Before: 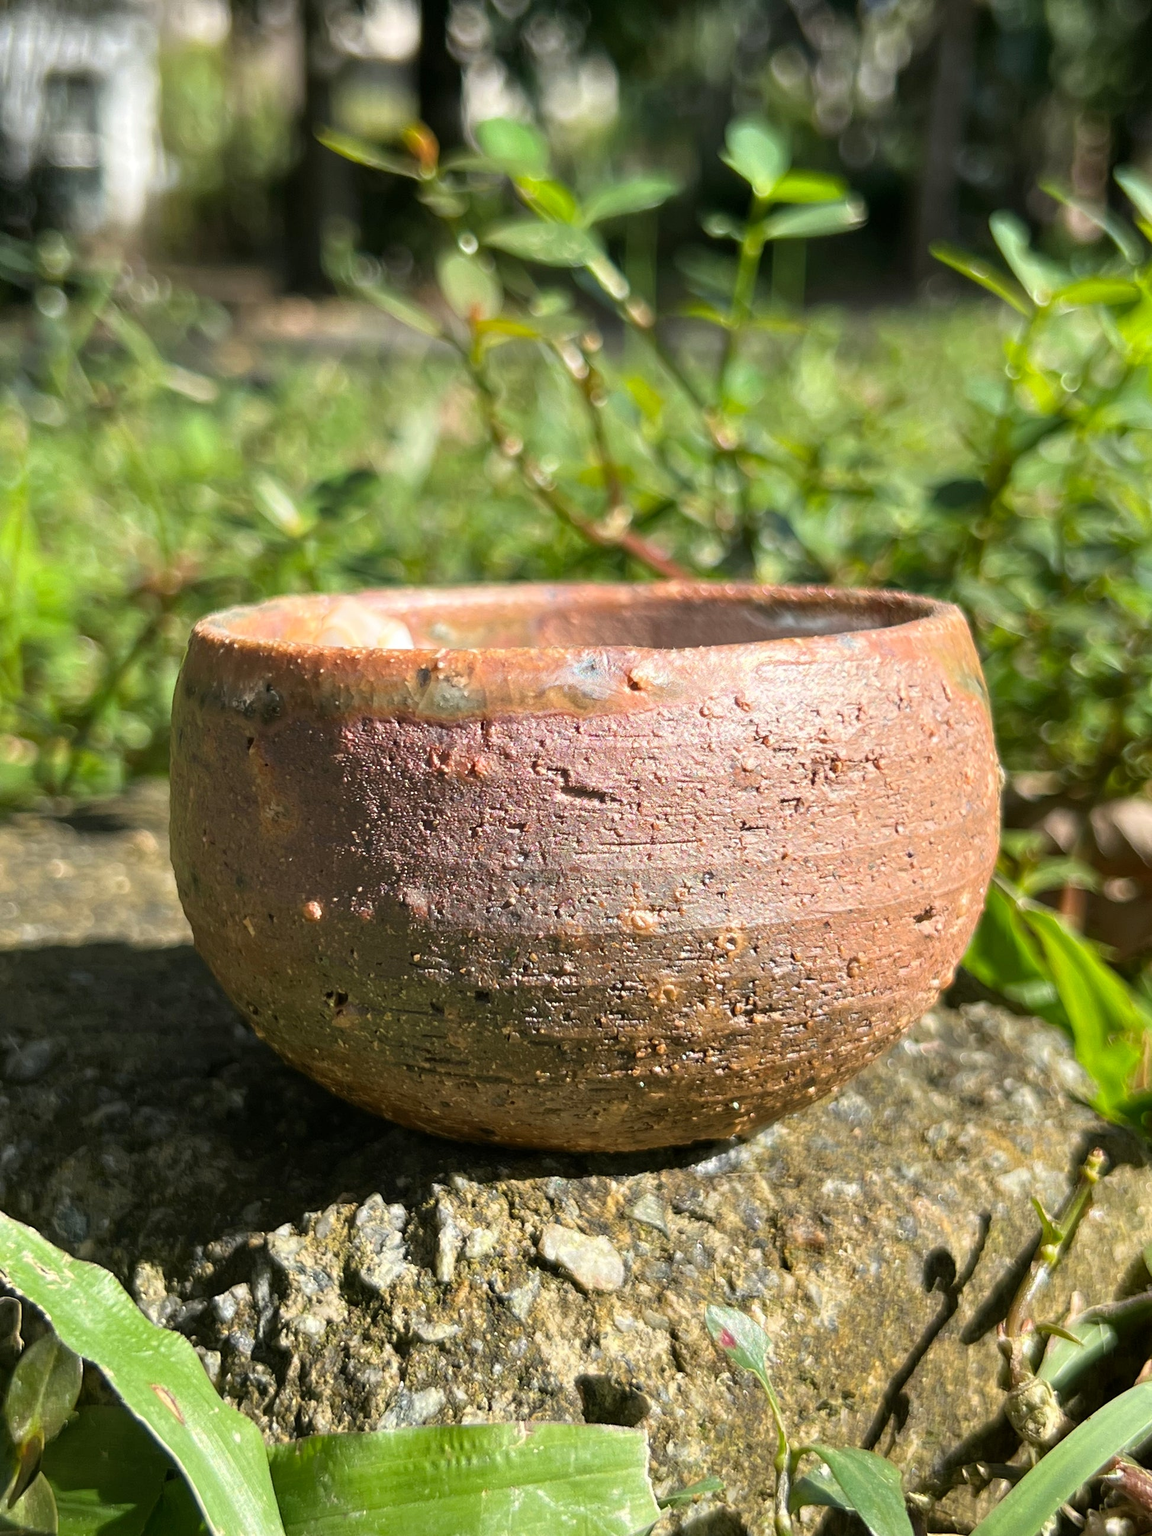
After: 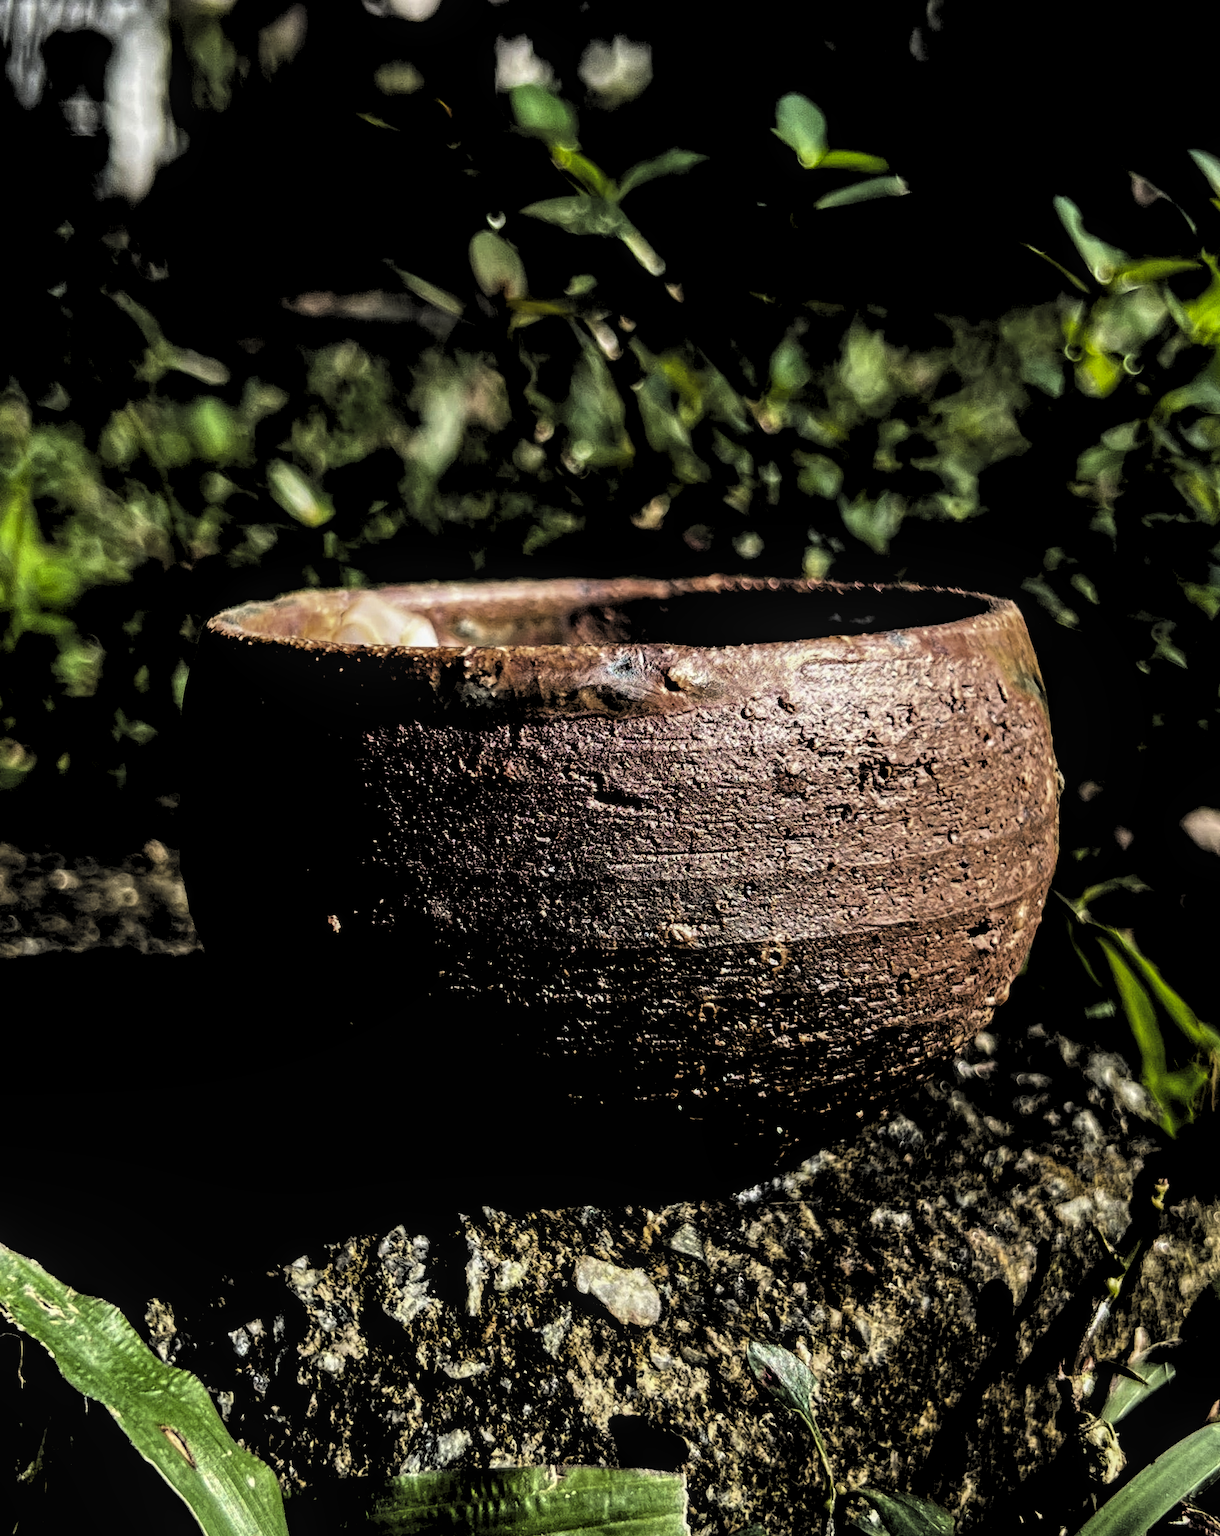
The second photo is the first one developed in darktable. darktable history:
crop and rotate: top 2.513%, bottom 3.055%
local contrast: on, module defaults
contrast brightness saturation: contrast 0.187, brightness -0.232, saturation 0.112
levels: levels [0.514, 0.759, 1]
